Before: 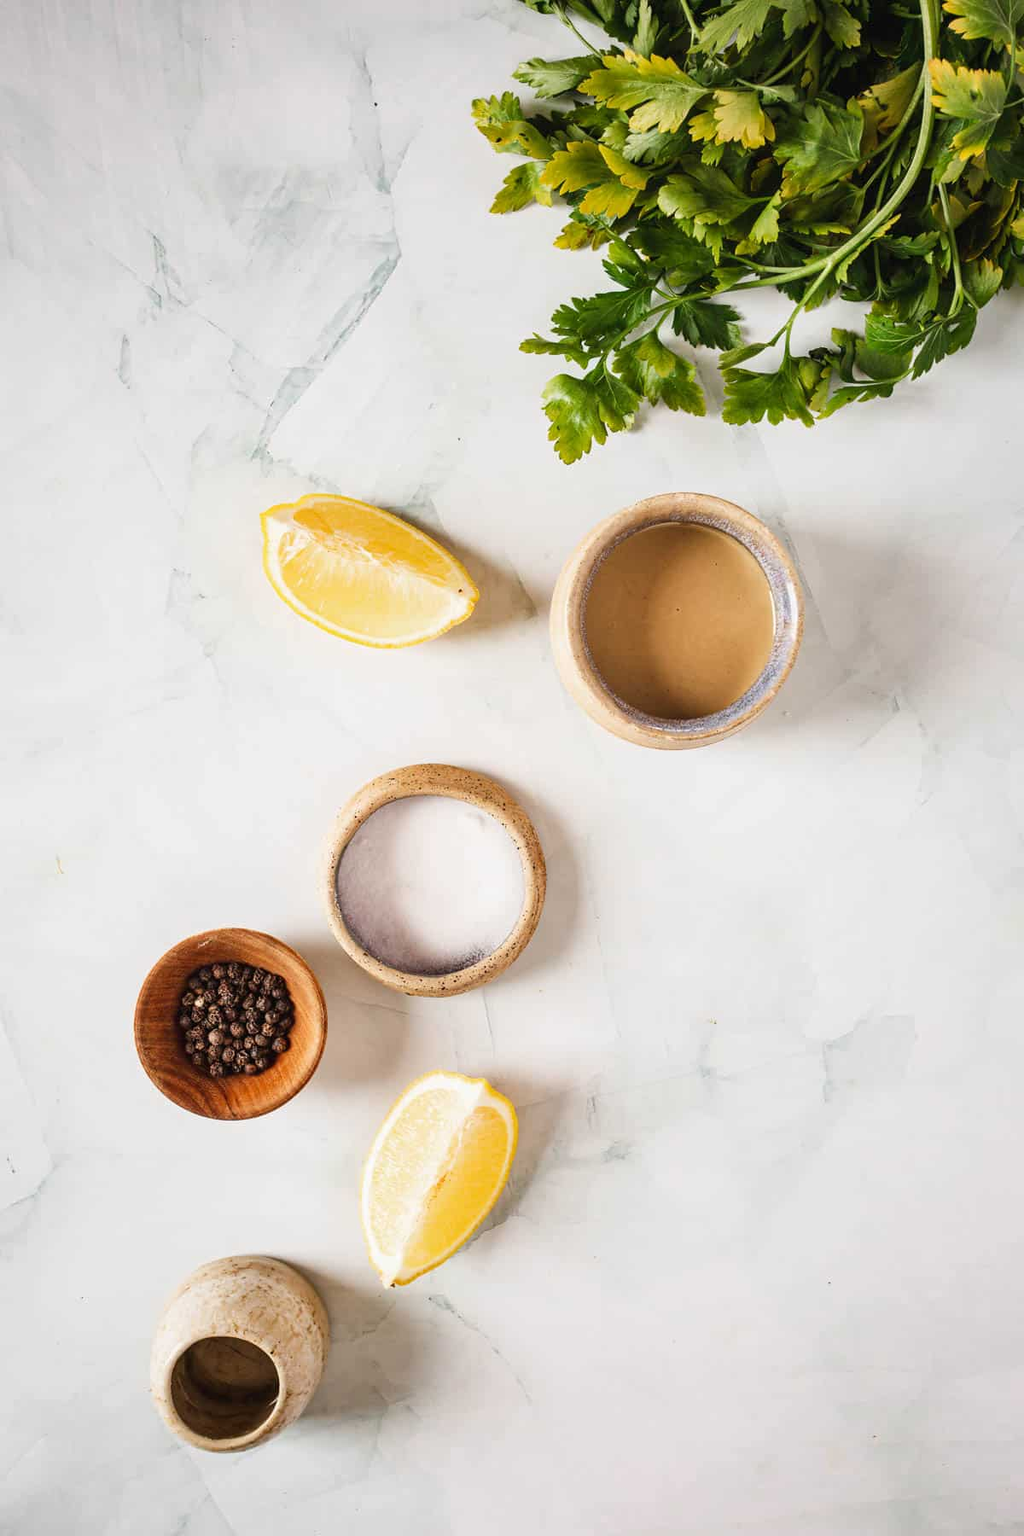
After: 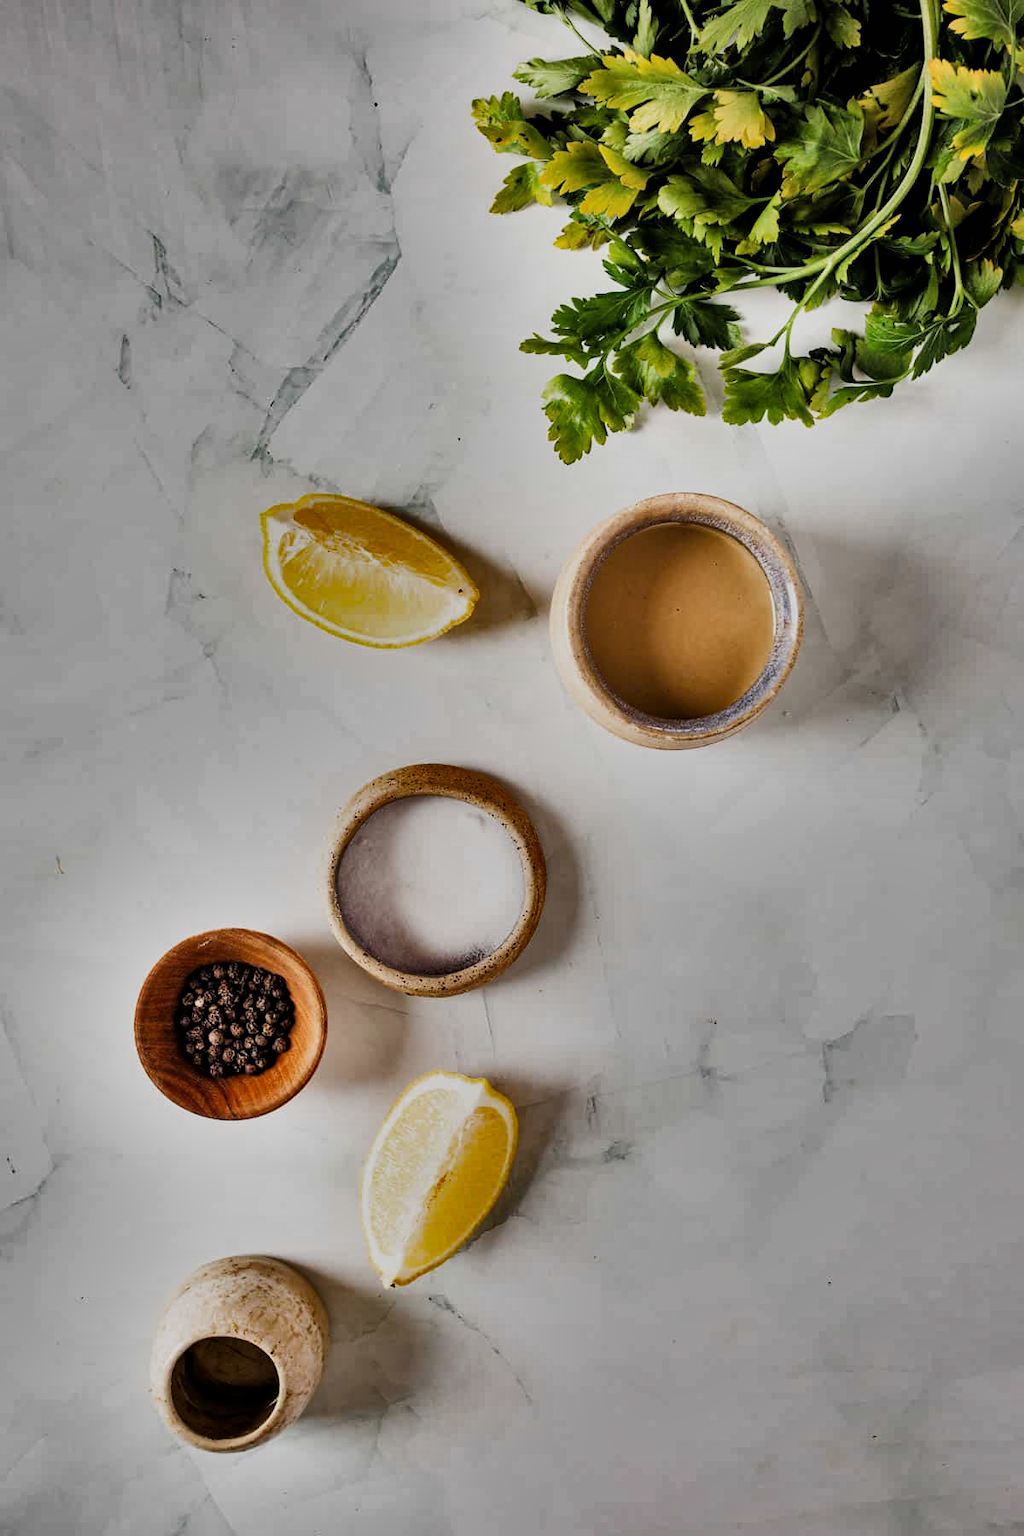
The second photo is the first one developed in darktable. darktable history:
shadows and highlights: shadows 24.5, highlights -78.15, soften with gaussian
filmic rgb: black relative exposure -5 EV, white relative exposure 3.5 EV, hardness 3.19, contrast 1.2, highlights saturation mix -50%
